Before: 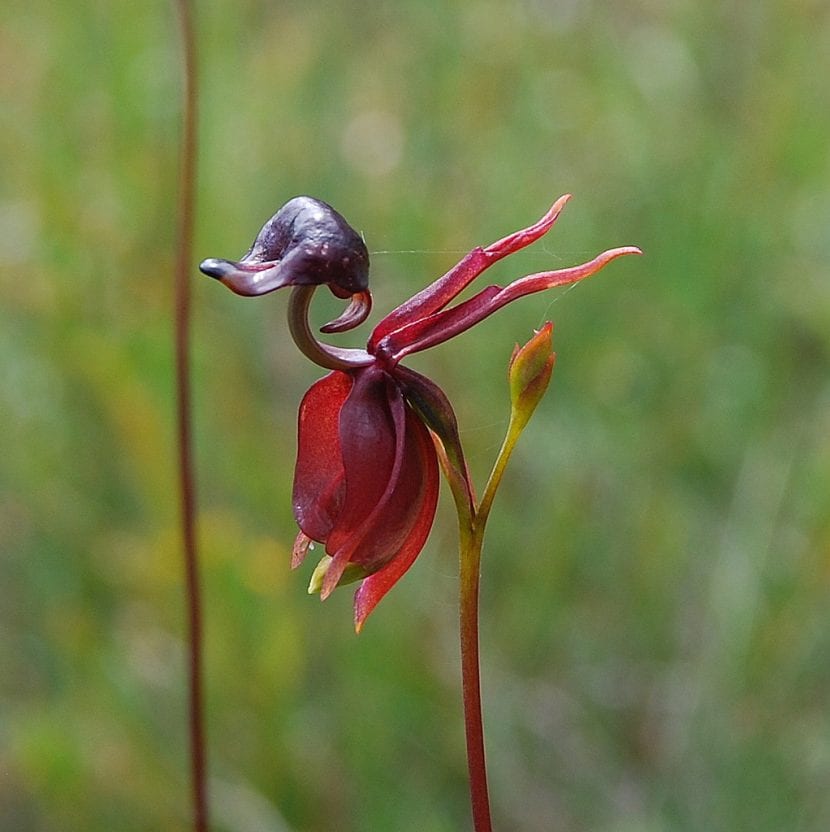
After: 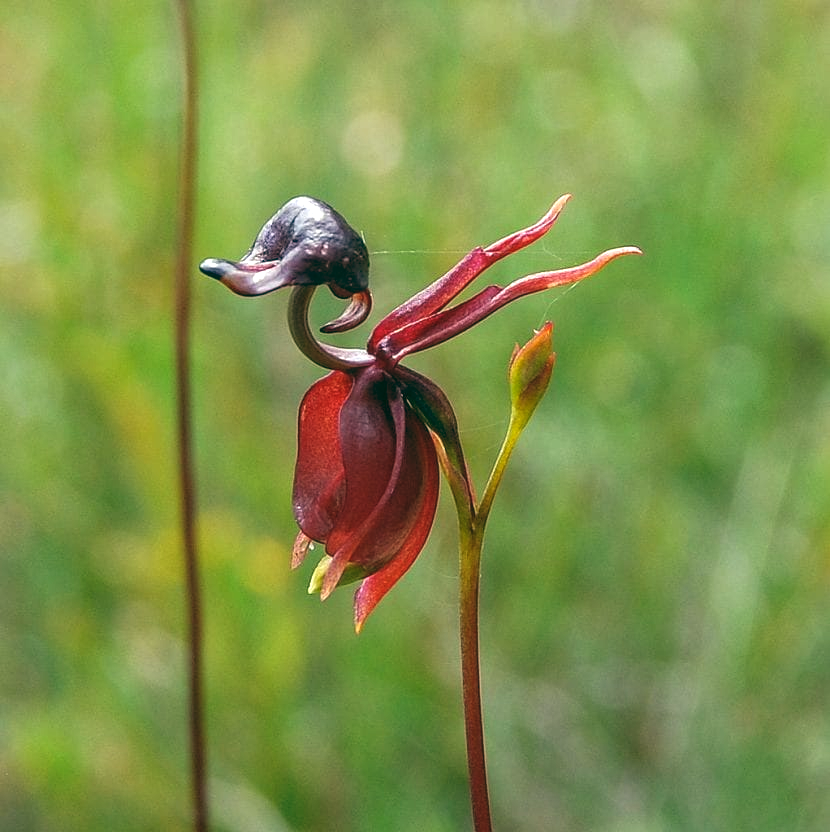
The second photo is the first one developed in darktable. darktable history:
exposure: black level correction 0, exposure 0.68 EV, compensate exposure bias true, compensate highlight preservation false
color balance: lift [1.005, 0.99, 1.007, 1.01], gamma [1, 1.034, 1.032, 0.966], gain [0.873, 1.055, 1.067, 0.933]
local contrast: on, module defaults
